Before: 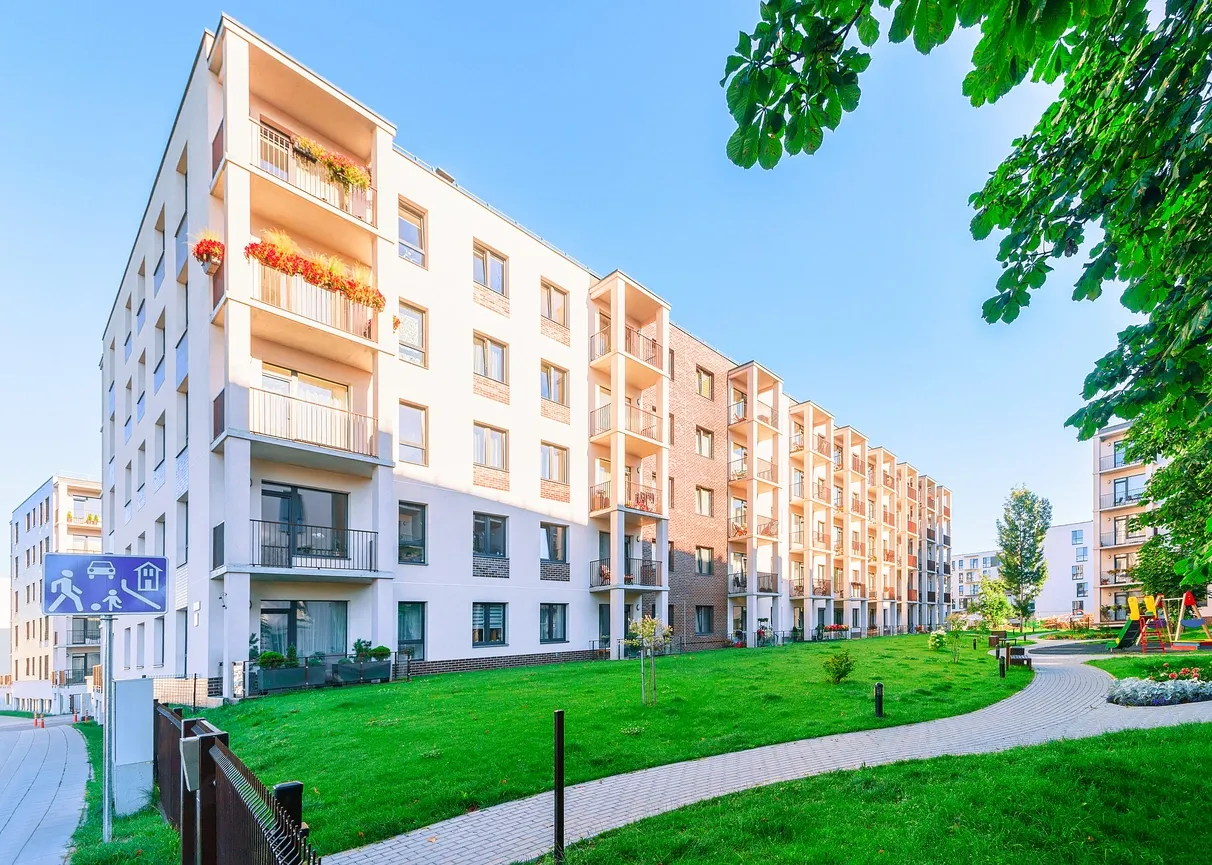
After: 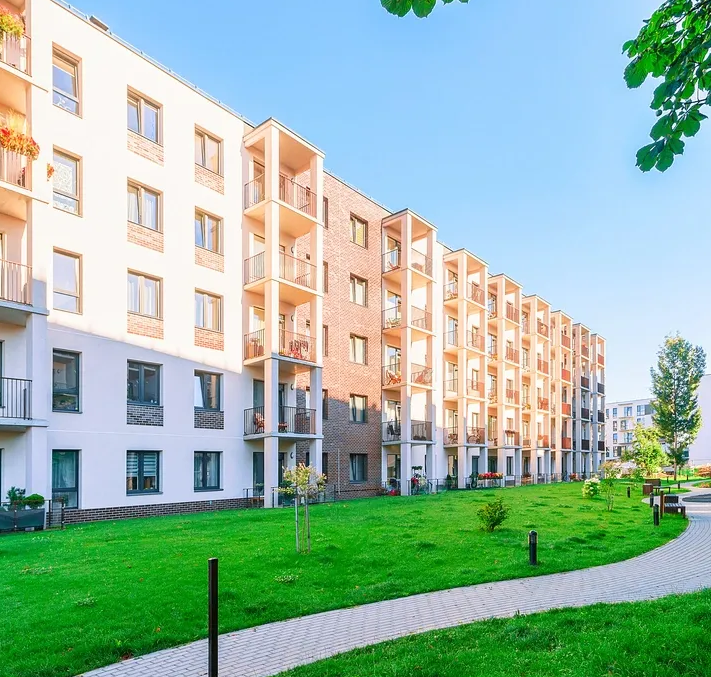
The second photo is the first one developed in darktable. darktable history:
crop and rotate: left 28.572%, top 17.789%, right 12.685%, bottom 3.866%
